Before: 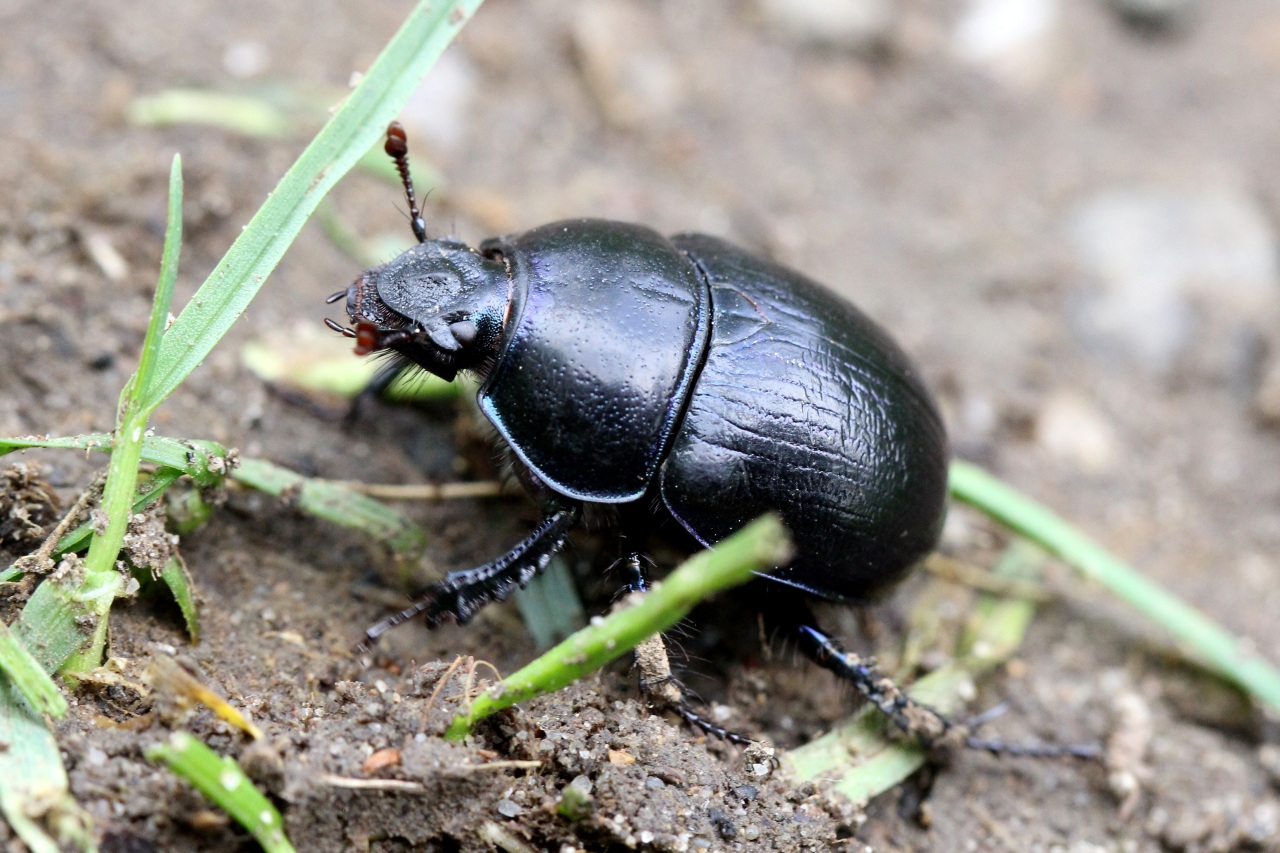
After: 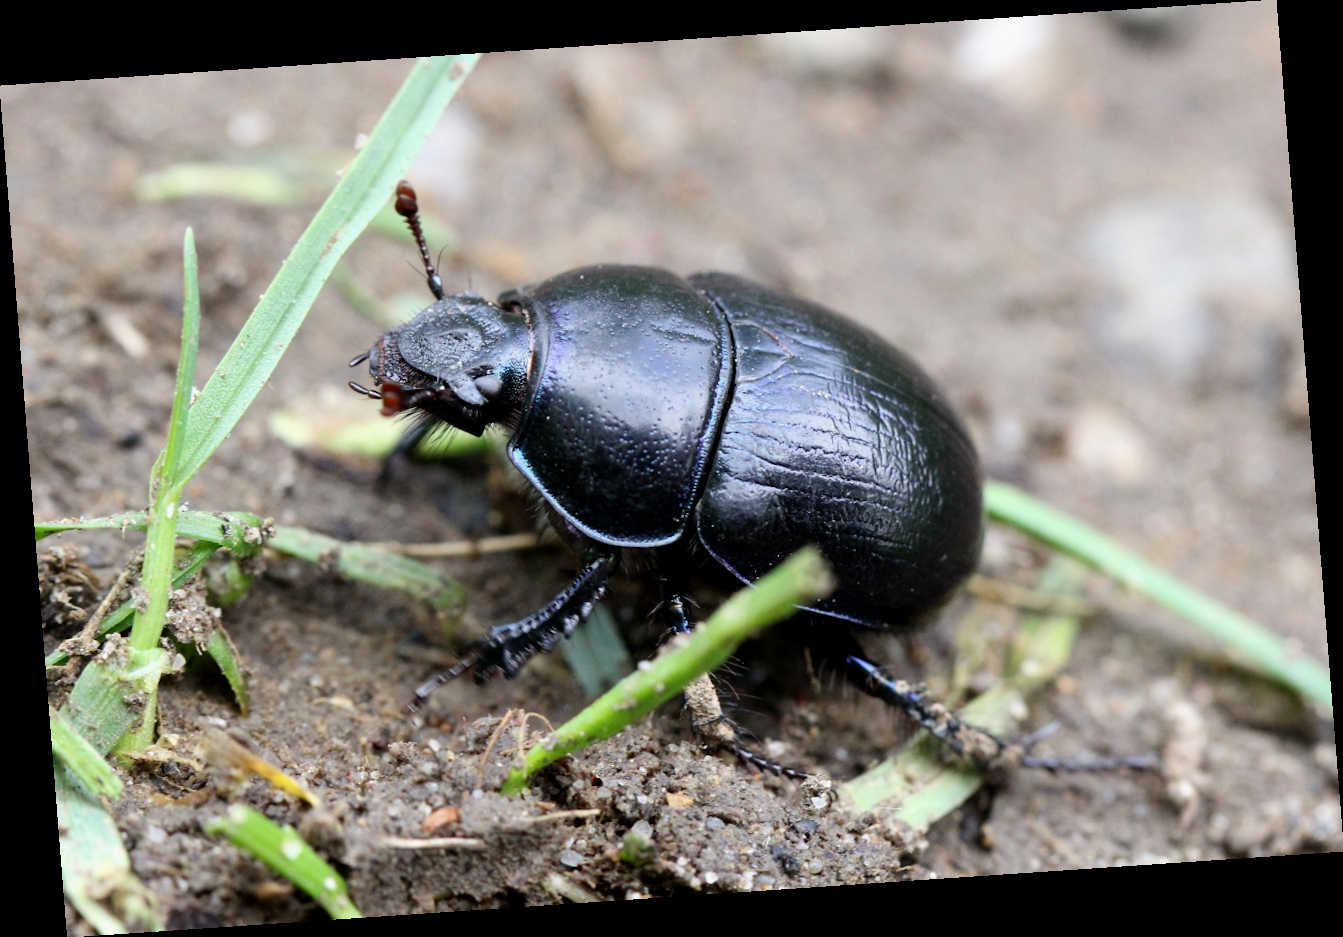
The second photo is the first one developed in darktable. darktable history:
rotate and perspective: rotation -4.2°, shear 0.006, automatic cropping off
exposure: exposure -0.072 EV, compensate highlight preservation false
